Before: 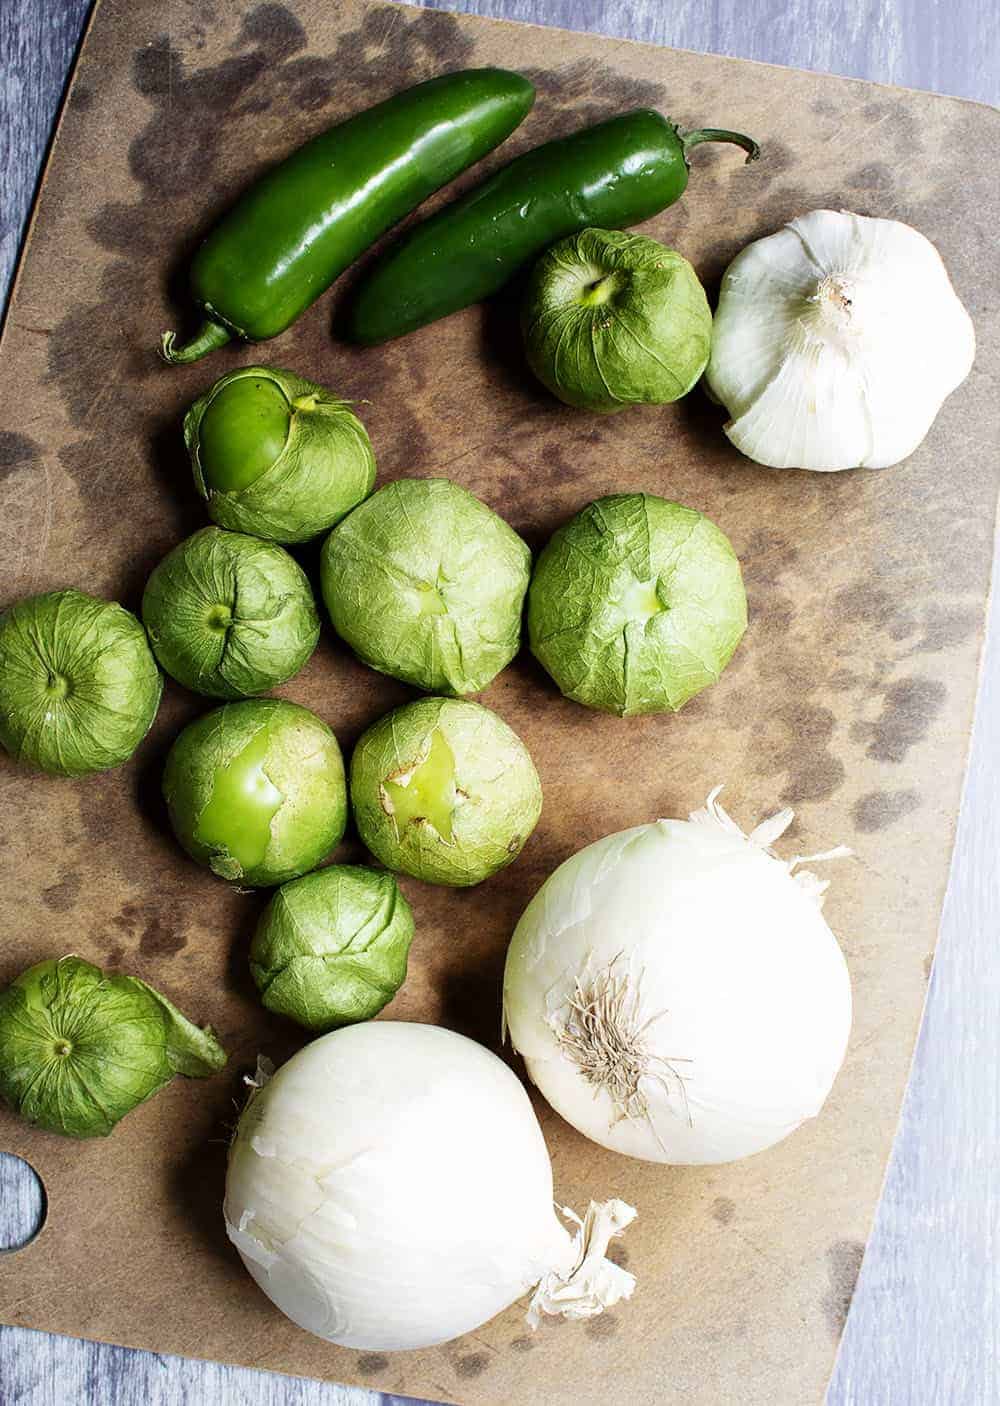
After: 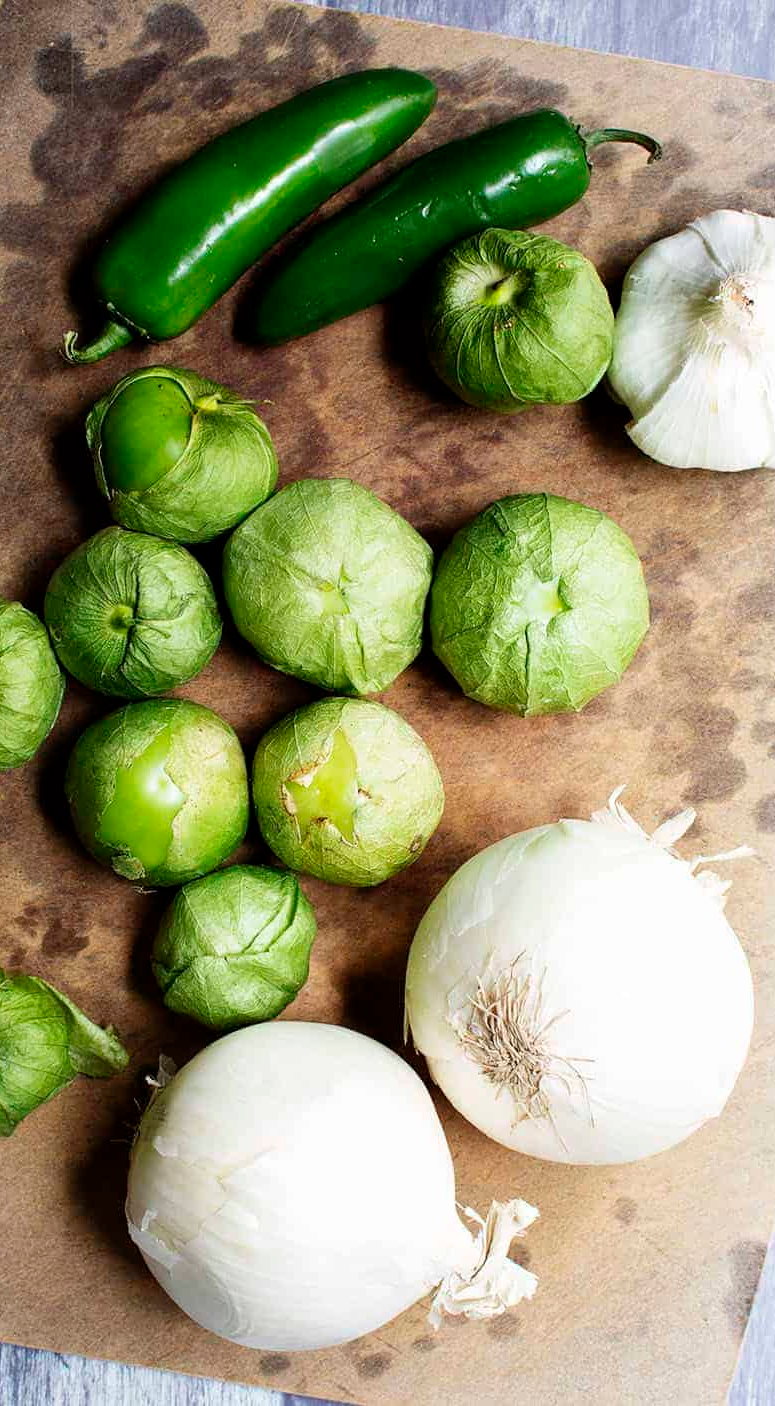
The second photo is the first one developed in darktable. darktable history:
crop: left 9.845%, right 12.597%
